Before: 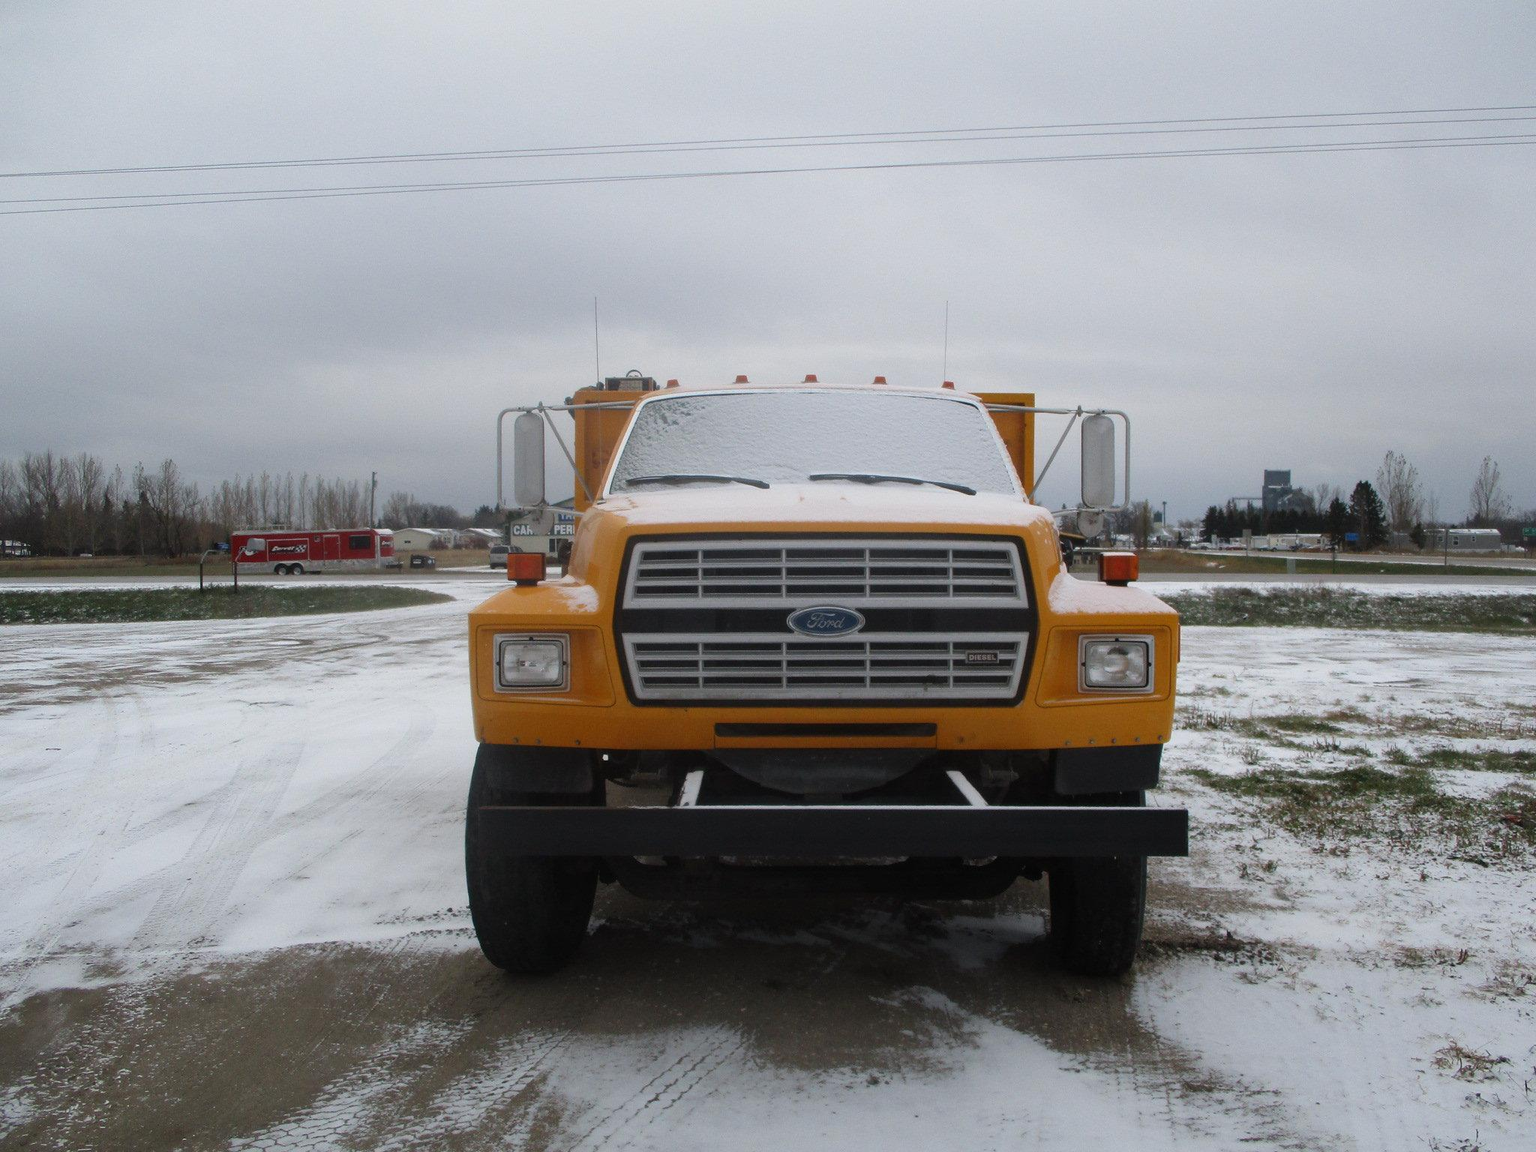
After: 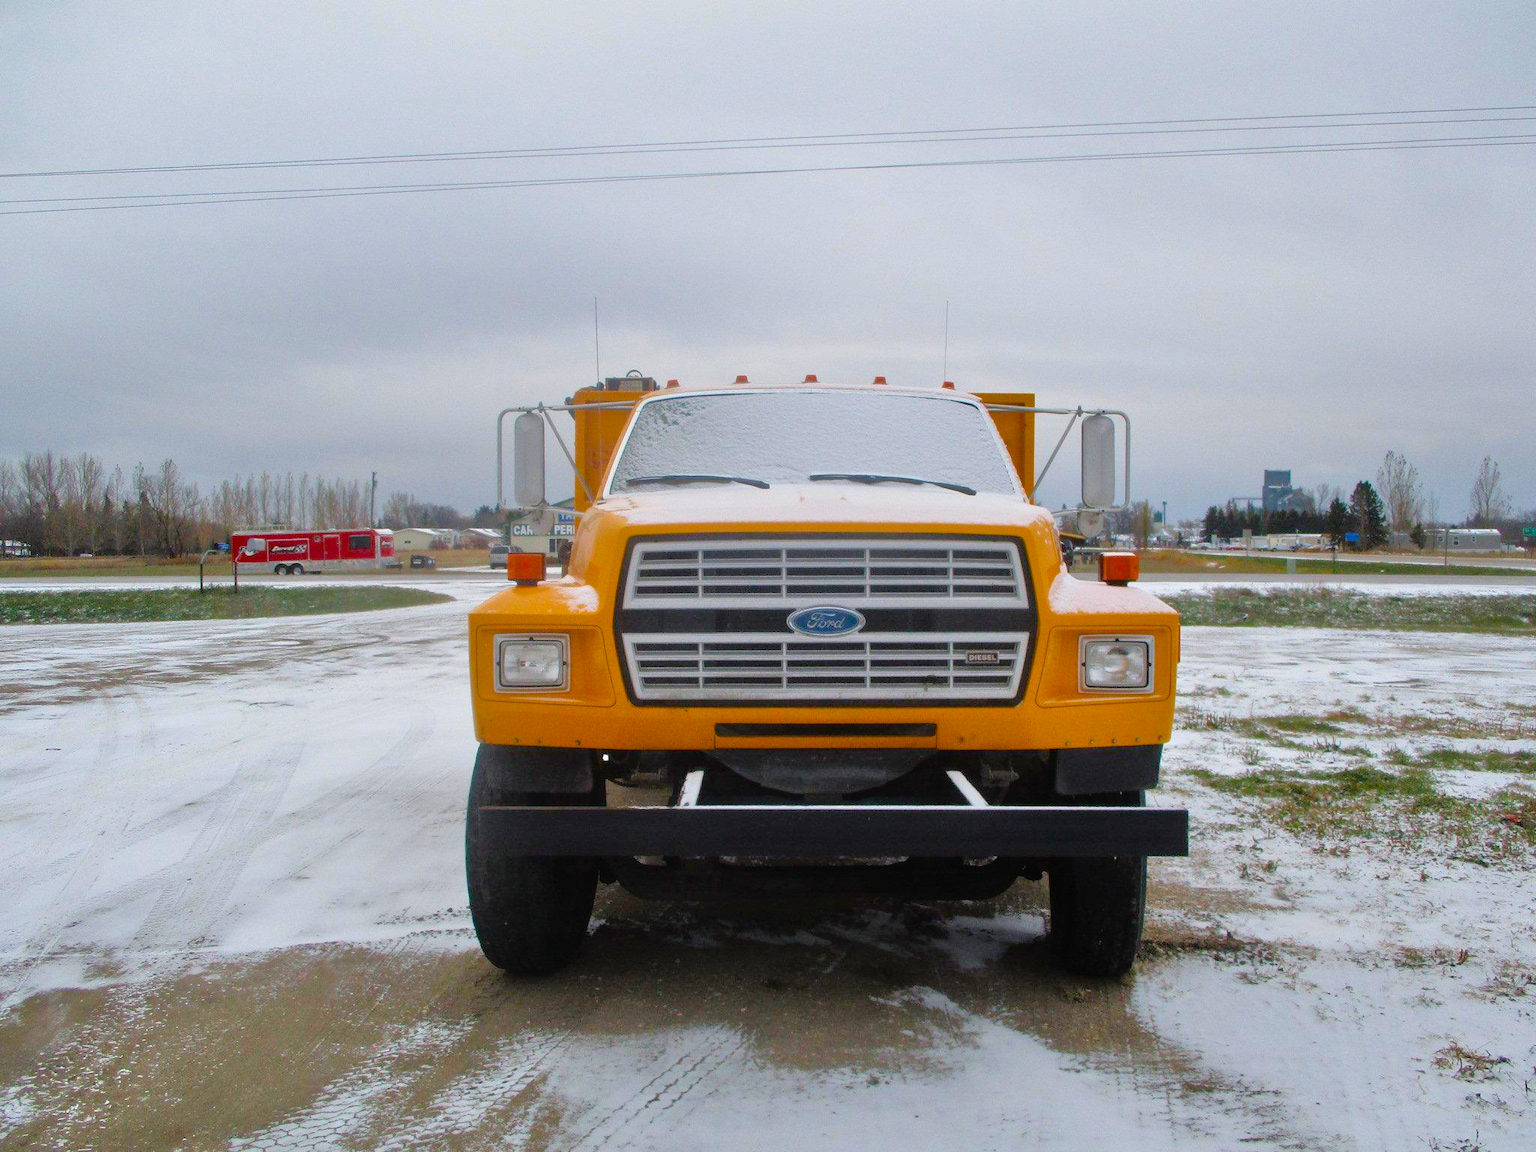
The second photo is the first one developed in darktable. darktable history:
color balance rgb: perceptual saturation grading › global saturation 20%, perceptual saturation grading › highlights -25%, perceptual saturation grading › shadows 25%, global vibrance 50%
tone equalizer: -7 EV 0.15 EV, -6 EV 0.6 EV, -5 EV 1.15 EV, -4 EV 1.33 EV, -3 EV 1.15 EV, -2 EV 0.6 EV, -1 EV 0.15 EV, mask exposure compensation -0.5 EV
